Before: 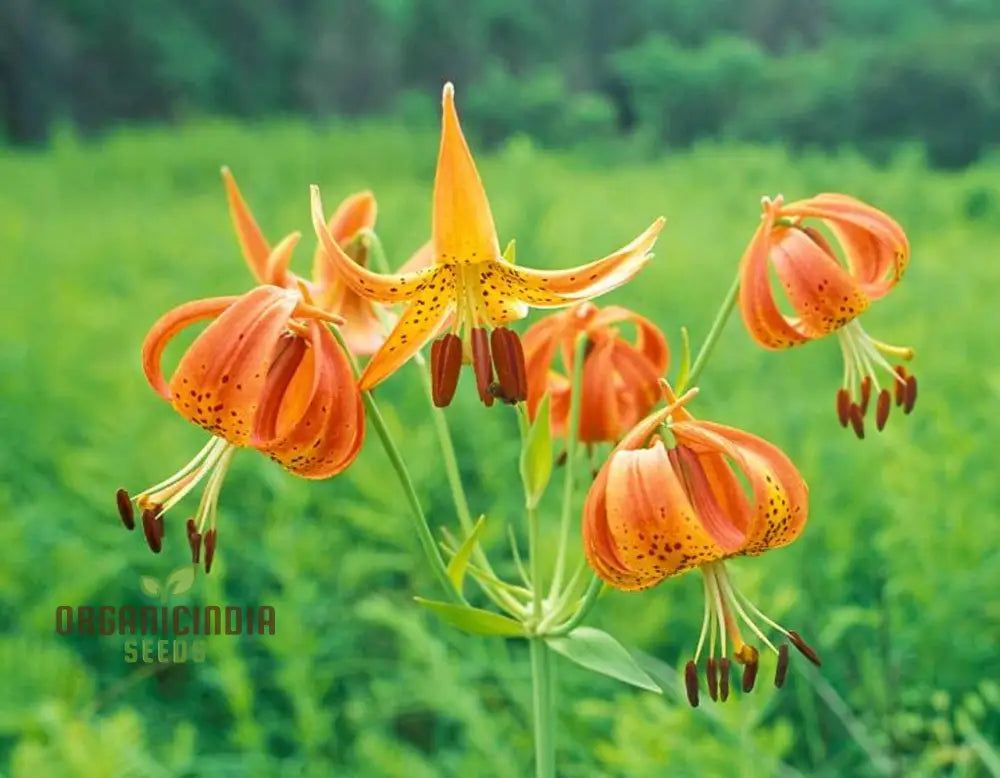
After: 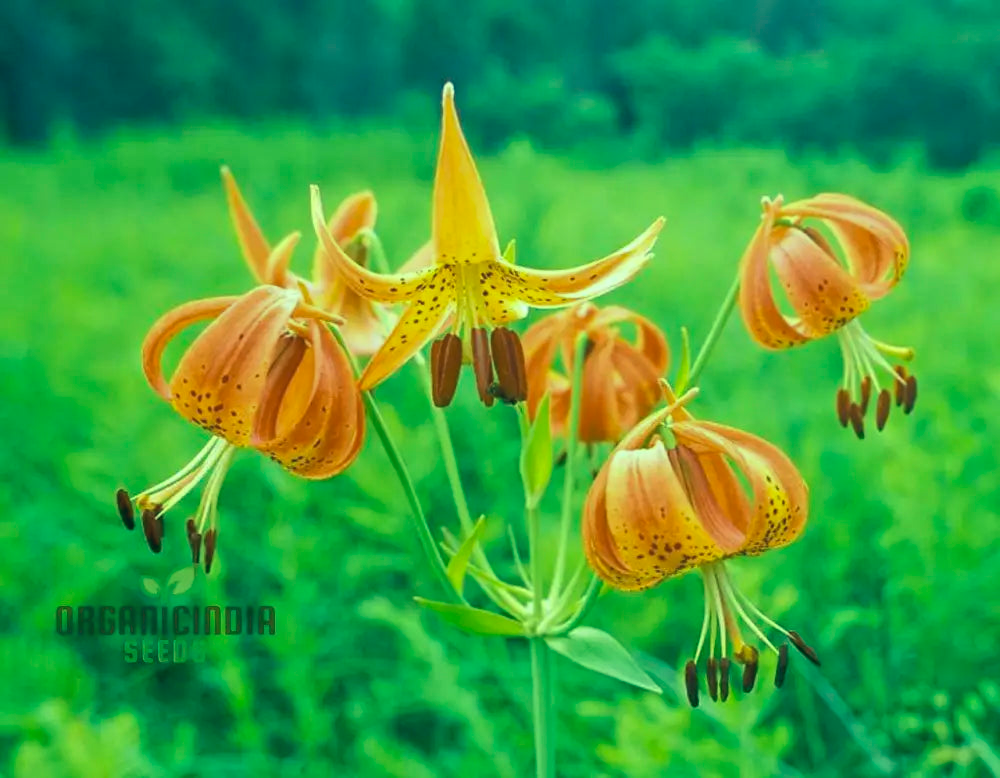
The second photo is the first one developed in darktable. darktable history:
color correction: highlights a* -19.39, highlights b* 9.8, shadows a* -21.1, shadows b* -10.4
